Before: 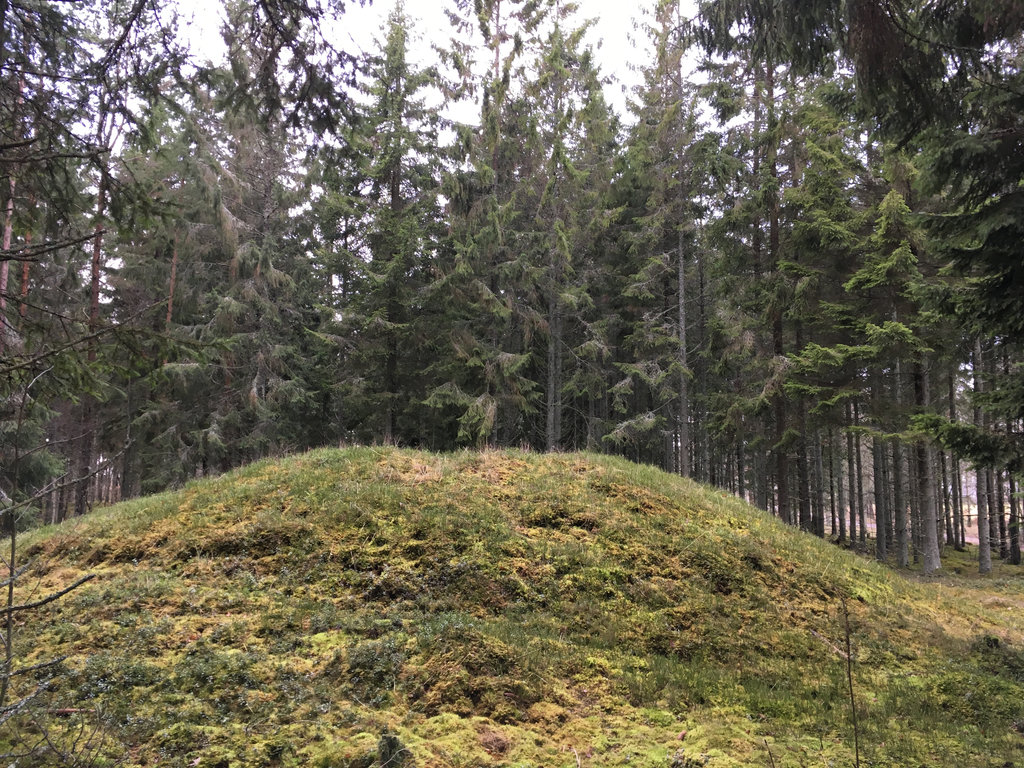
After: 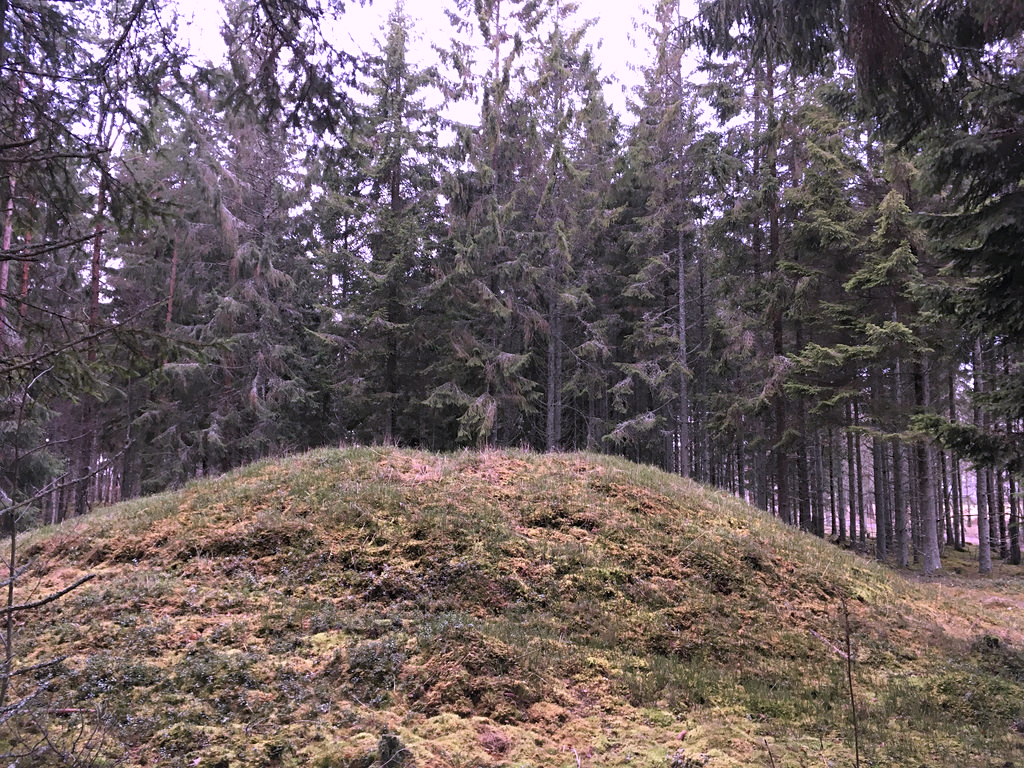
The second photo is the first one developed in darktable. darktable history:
sharpen: amount 0.2
white balance: red 1.004, blue 1.024
color correction: highlights a* 15.03, highlights b* -25.07
